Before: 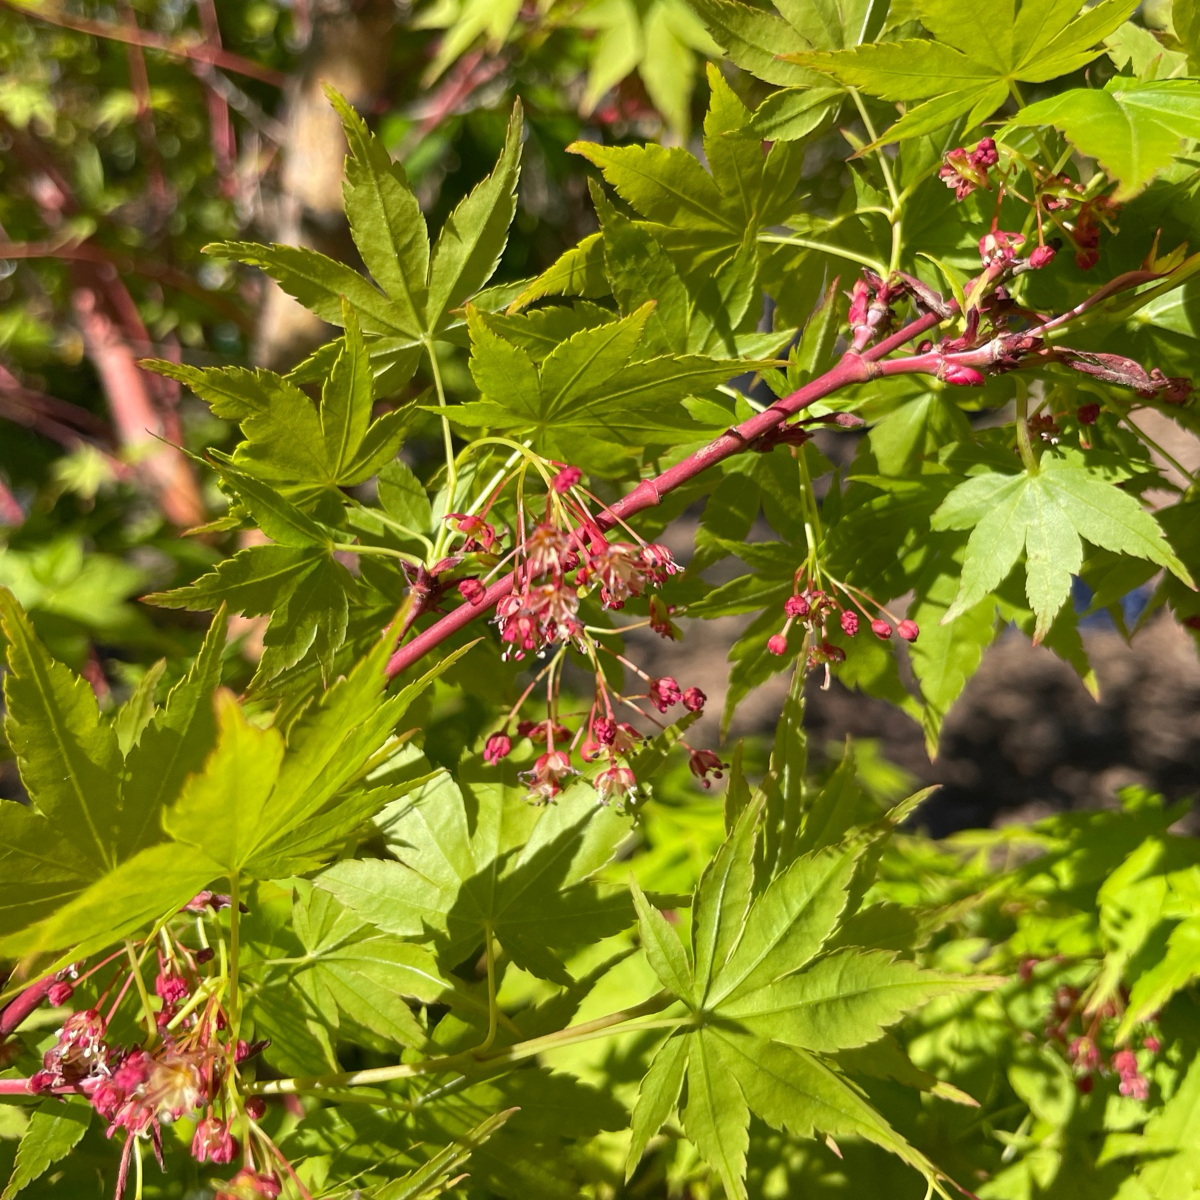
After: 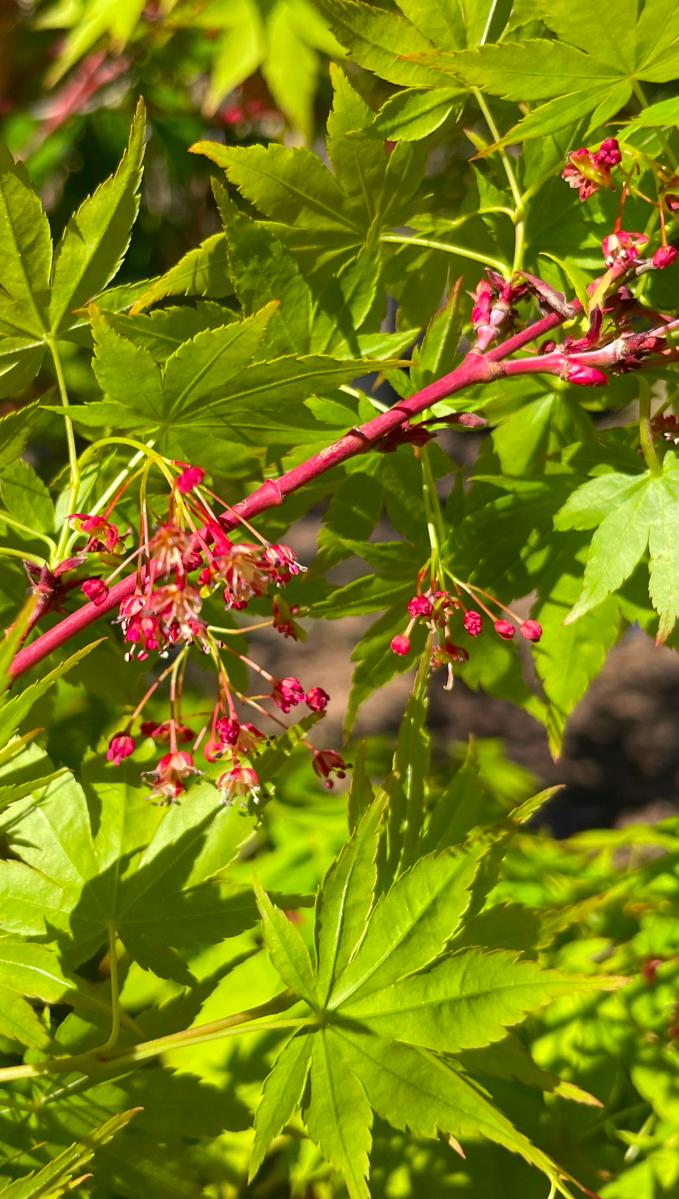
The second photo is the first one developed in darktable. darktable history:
crop: left 31.458%, top 0%, right 11.876%
color correction: saturation 1.32
